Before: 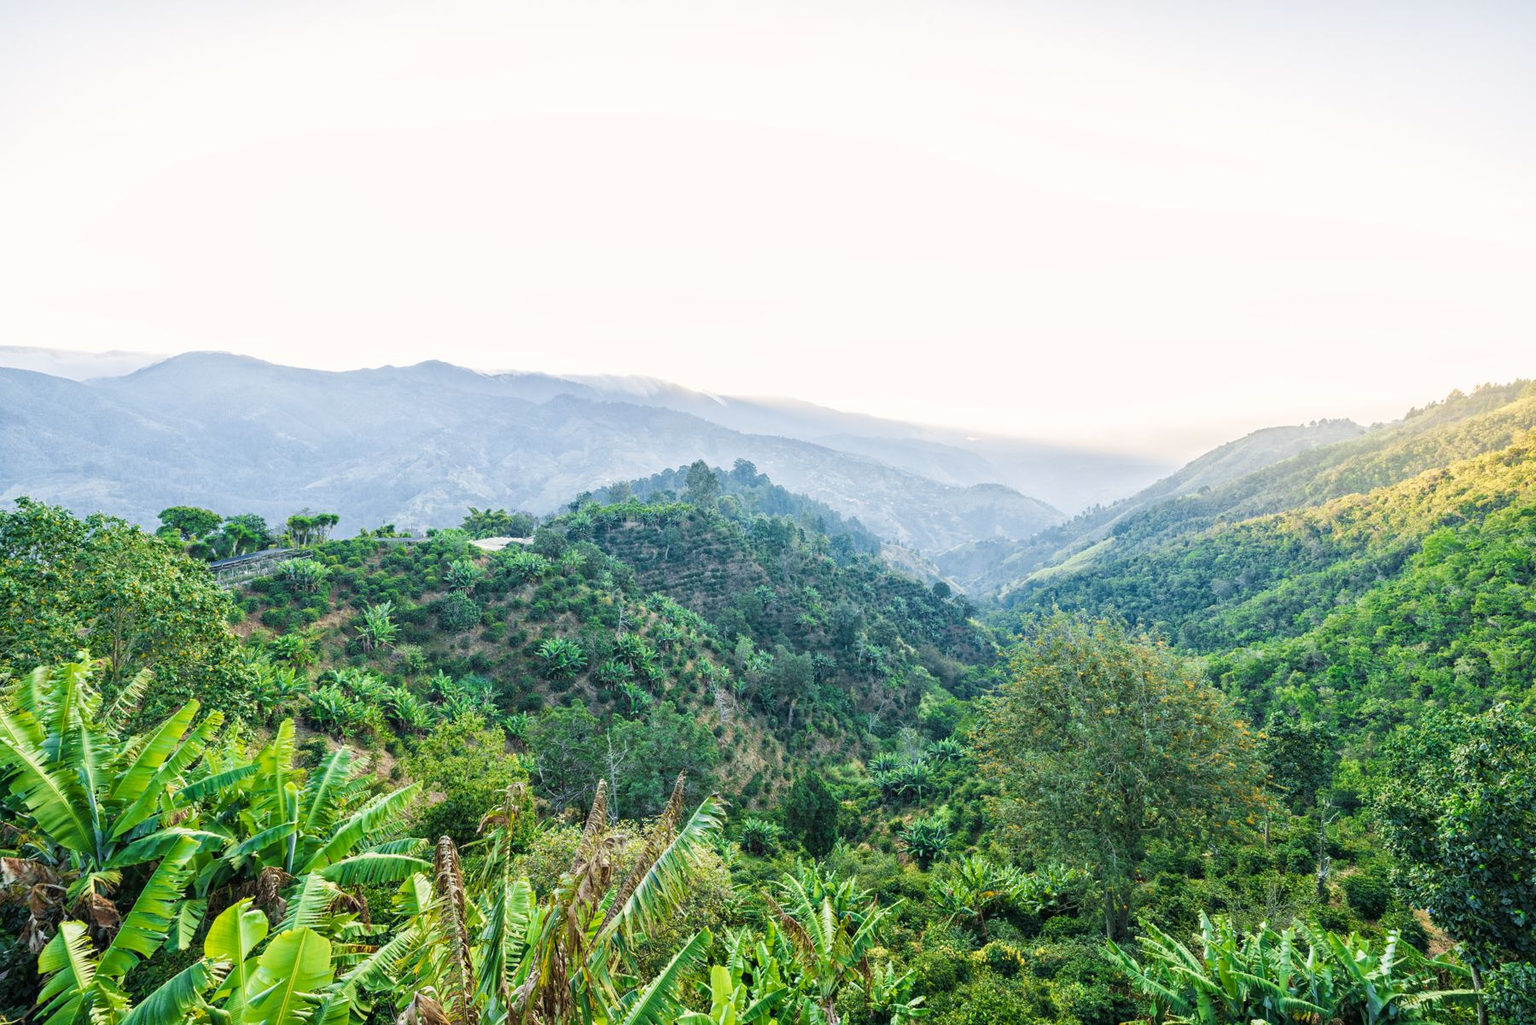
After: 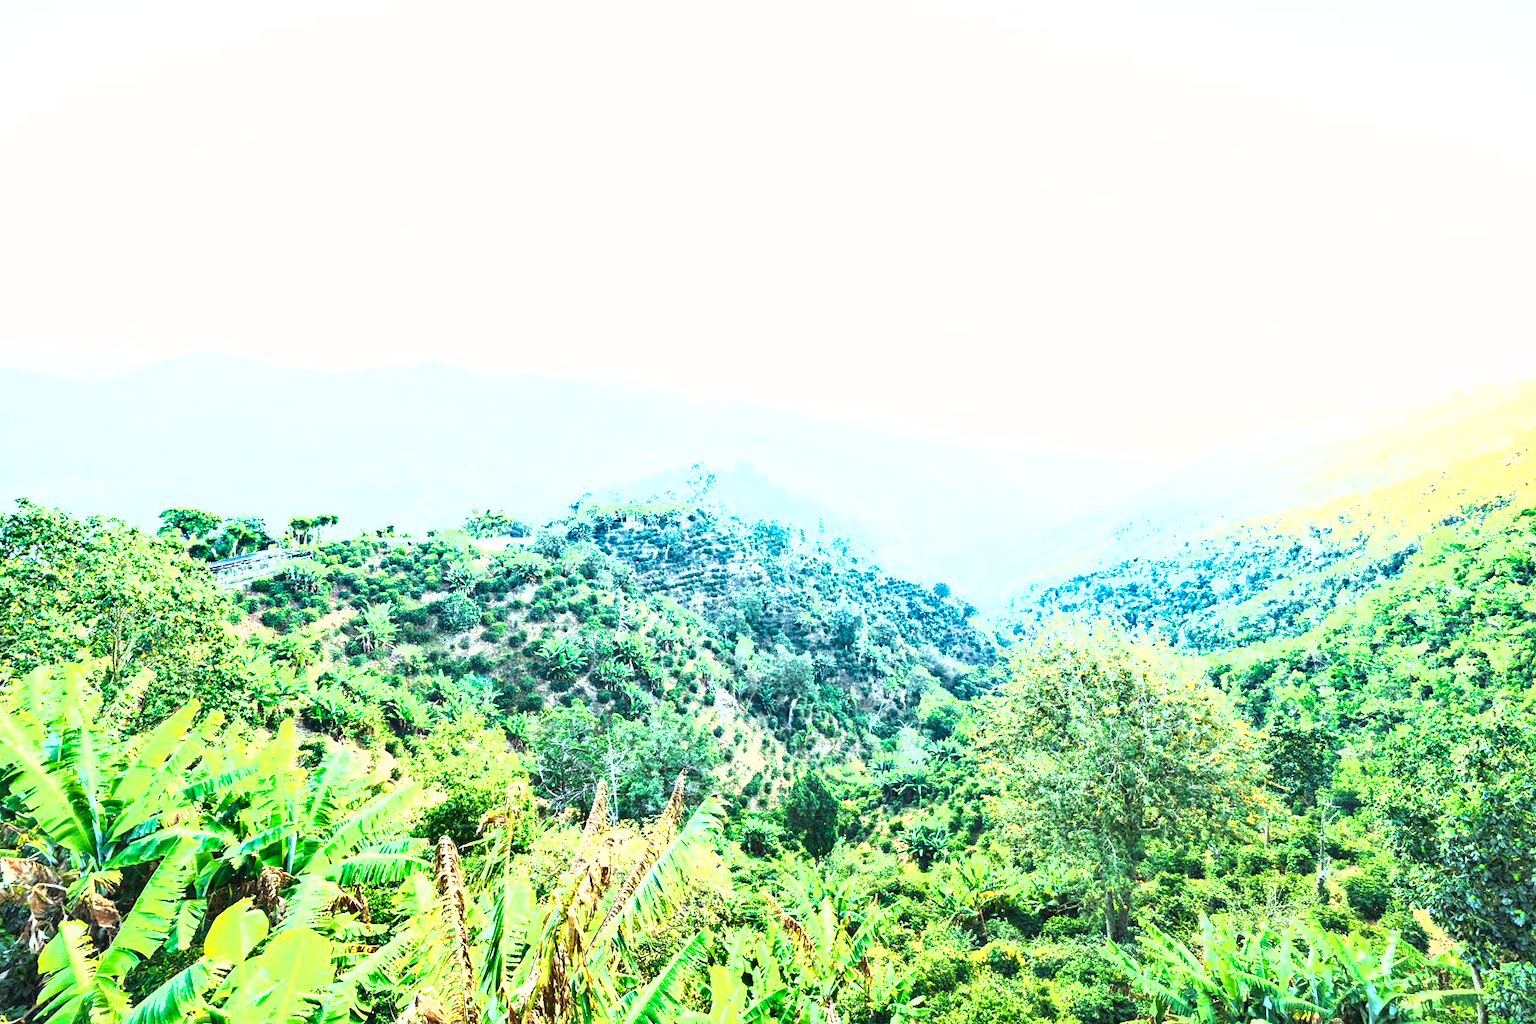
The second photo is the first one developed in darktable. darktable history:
exposure: black level correction 0, exposure 2.327 EV, compensate exposure bias true, compensate highlight preservation false
shadows and highlights: low approximation 0.01, soften with gaussian
